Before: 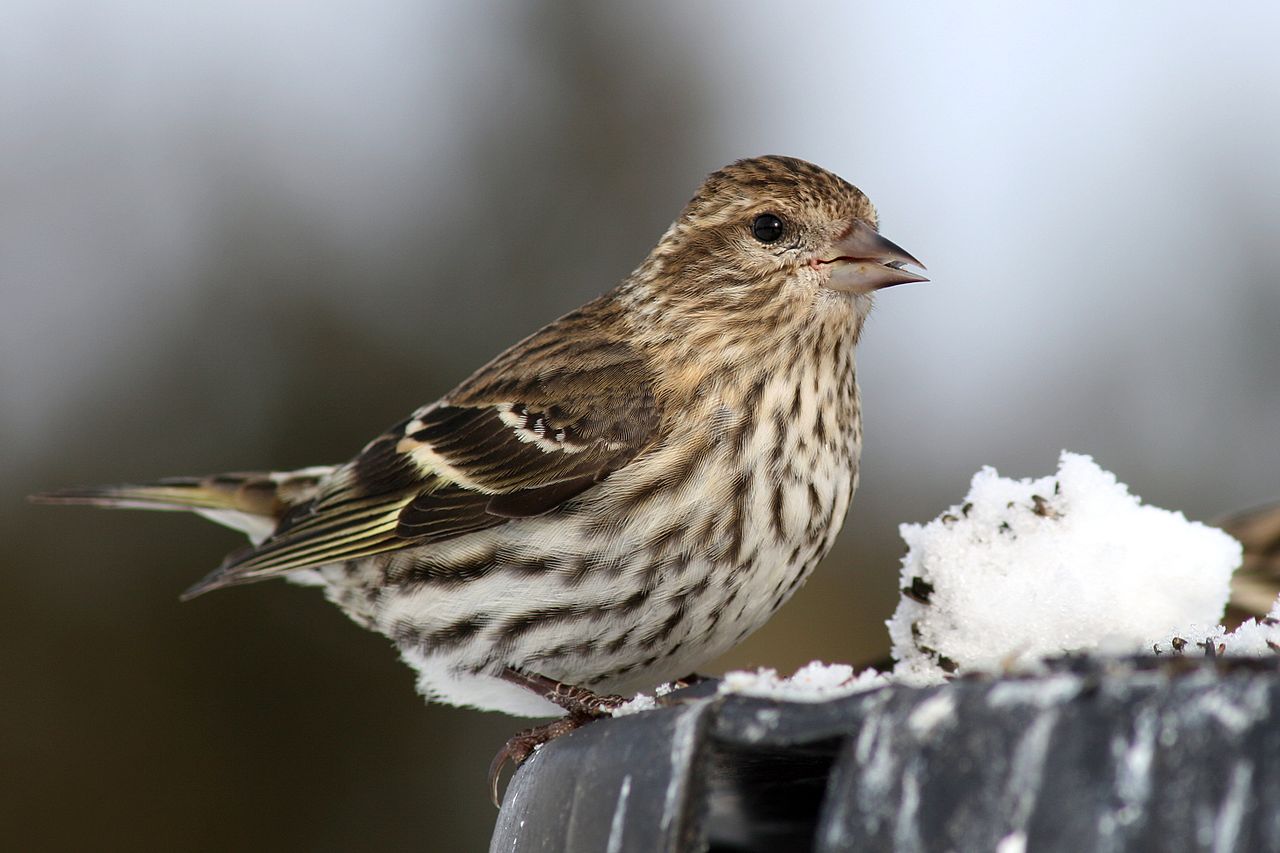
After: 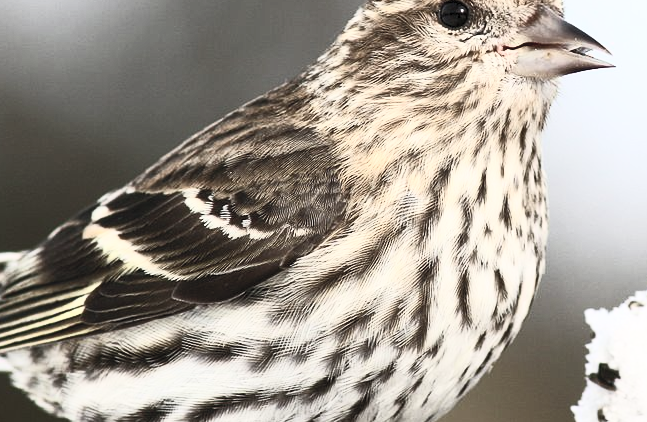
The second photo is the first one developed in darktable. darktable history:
contrast brightness saturation: contrast 0.563, brightness 0.57, saturation -0.336
crop: left 24.537%, top 25.189%, right 24.887%, bottom 25.268%
